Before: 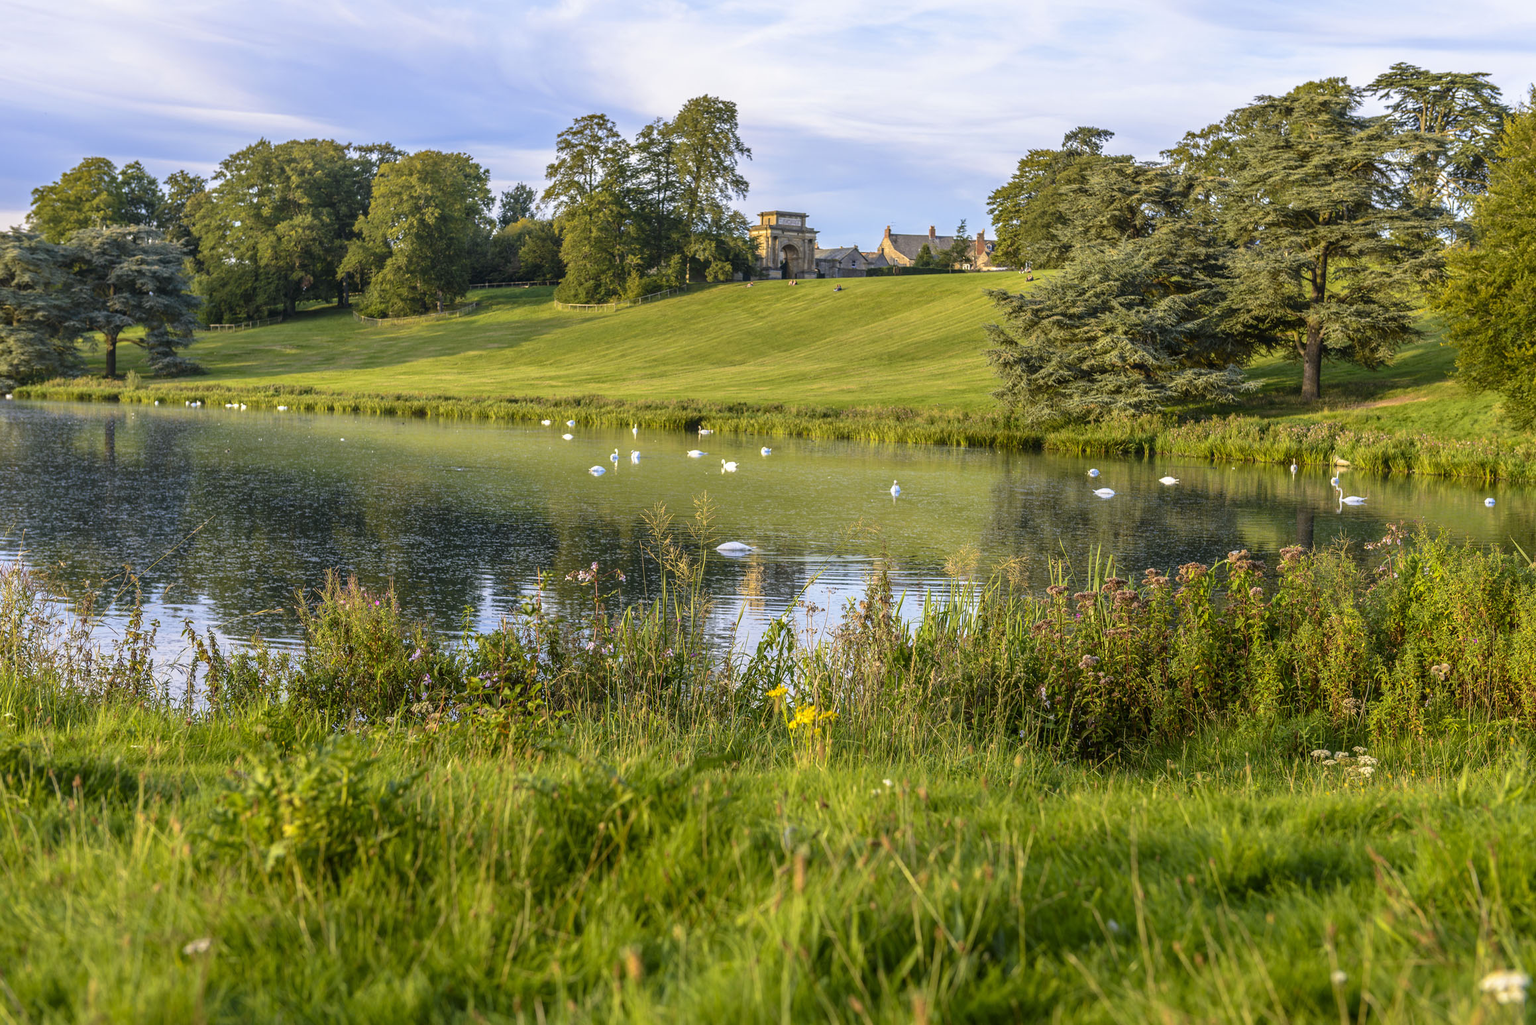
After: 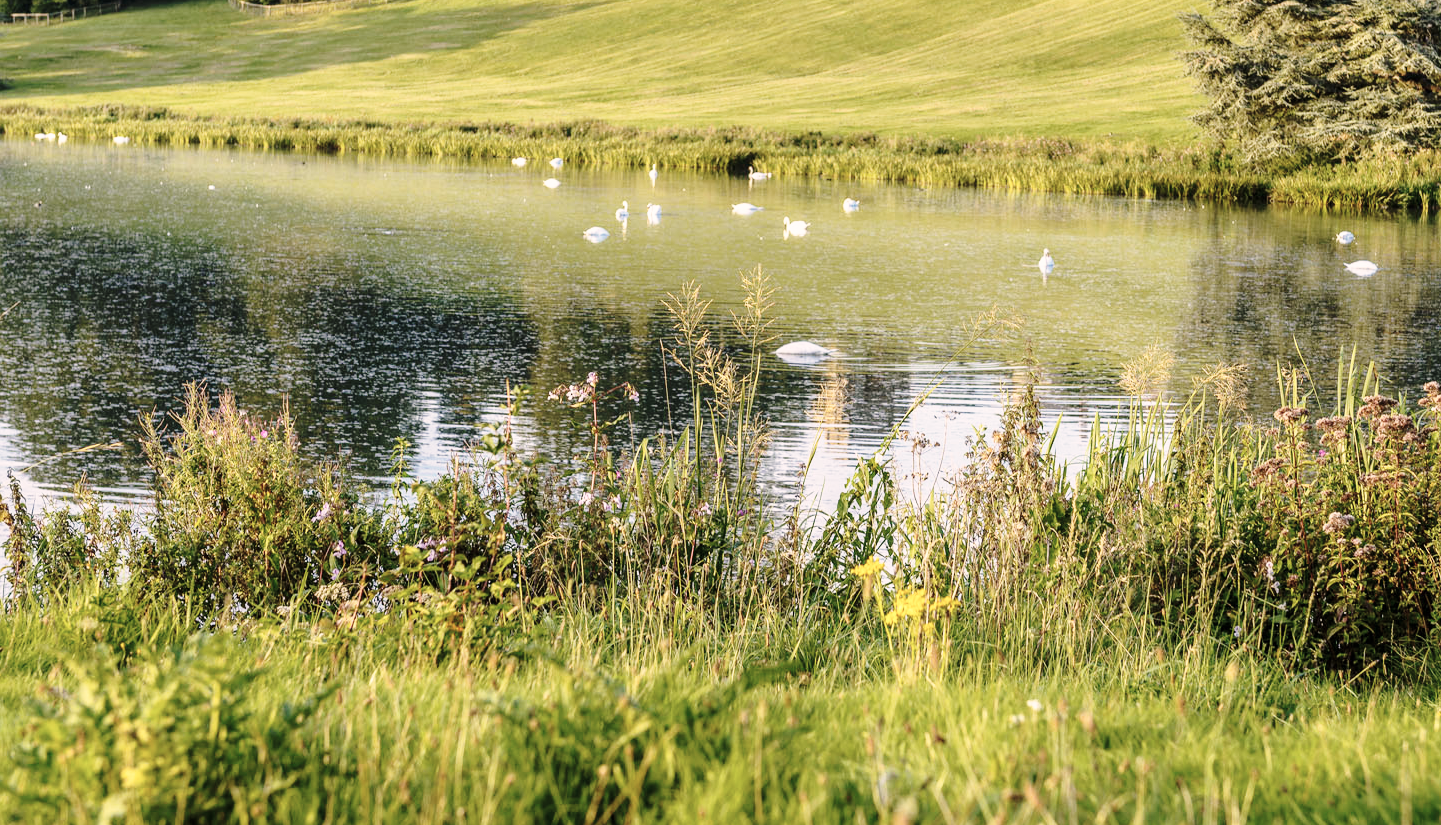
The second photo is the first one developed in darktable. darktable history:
color correction: highlights a* 5.6, highlights b* 5.22, saturation 0.634
crop: left 13.177%, top 30.777%, right 24.644%, bottom 15.831%
base curve: curves: ch0 [(0, 0) (0.028, 0.03) (0.121, 0.232) (0.46, 0.748) (0.859, 0.968) (1, 1)], preserve colors none
